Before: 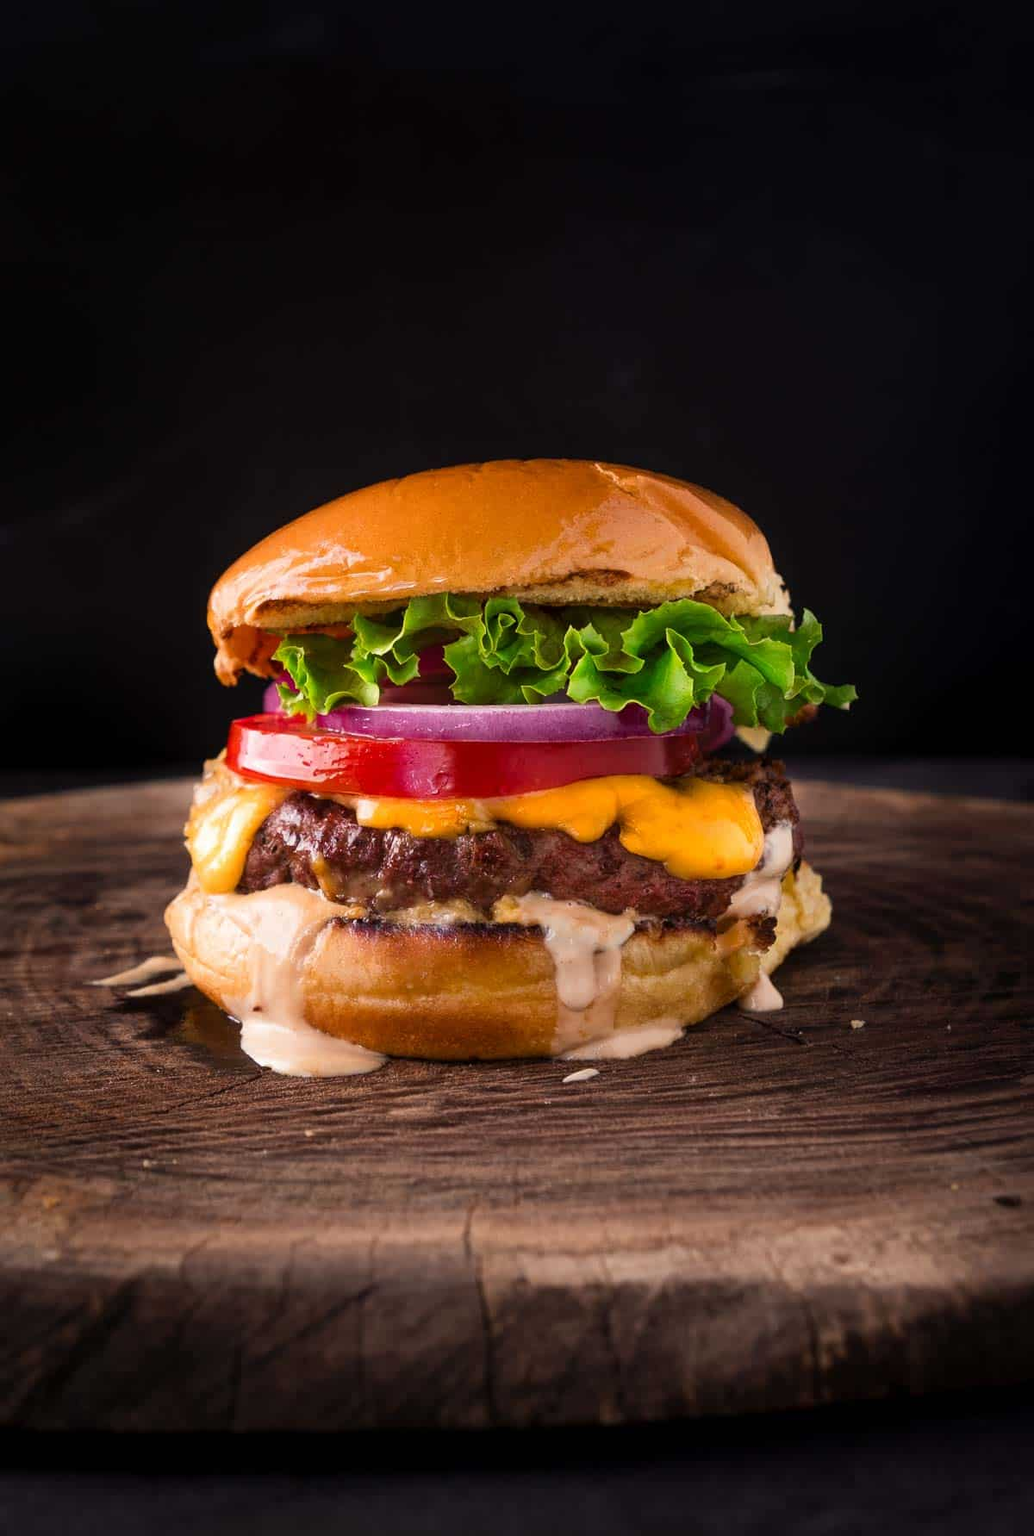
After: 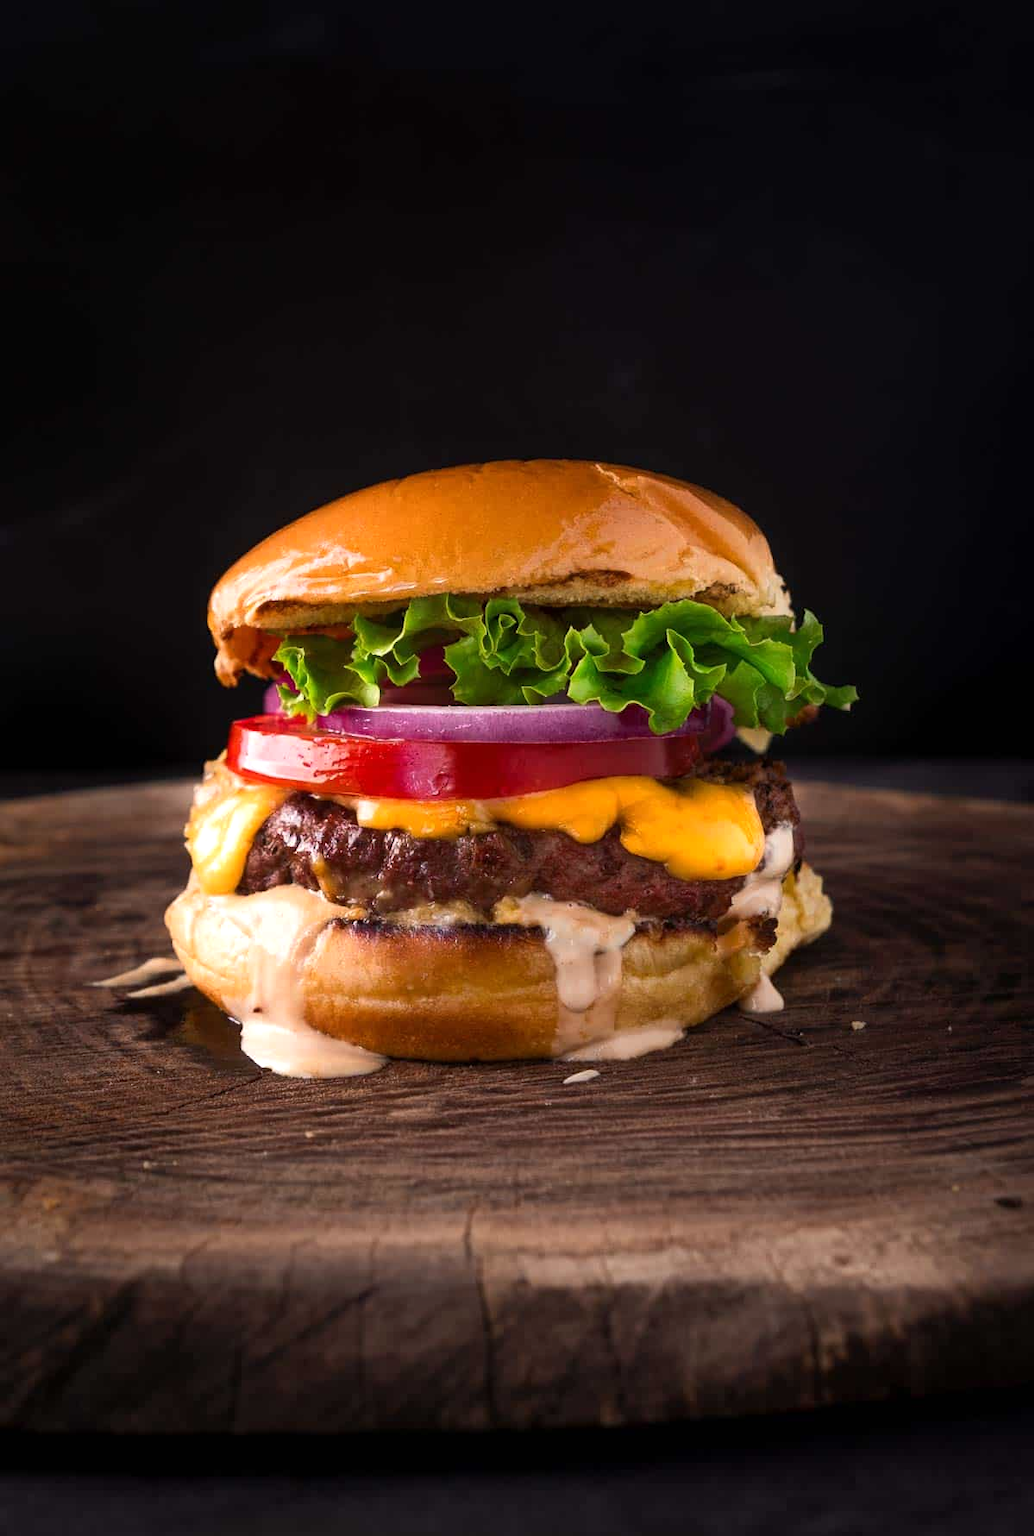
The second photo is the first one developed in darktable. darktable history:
tone equalizer: -8 EV -0.001 EV, -7 EV 0.002 EV, -6 EV -0.004 EV, -5 EV -0.004 EV, -4 EV -0.059 EV, -3 EV -0.212 EV, -2 EV -0.274 EV, -1 EV 0.098 EV, +0 EV 0.299 EV
crop: bottom 0.068%
